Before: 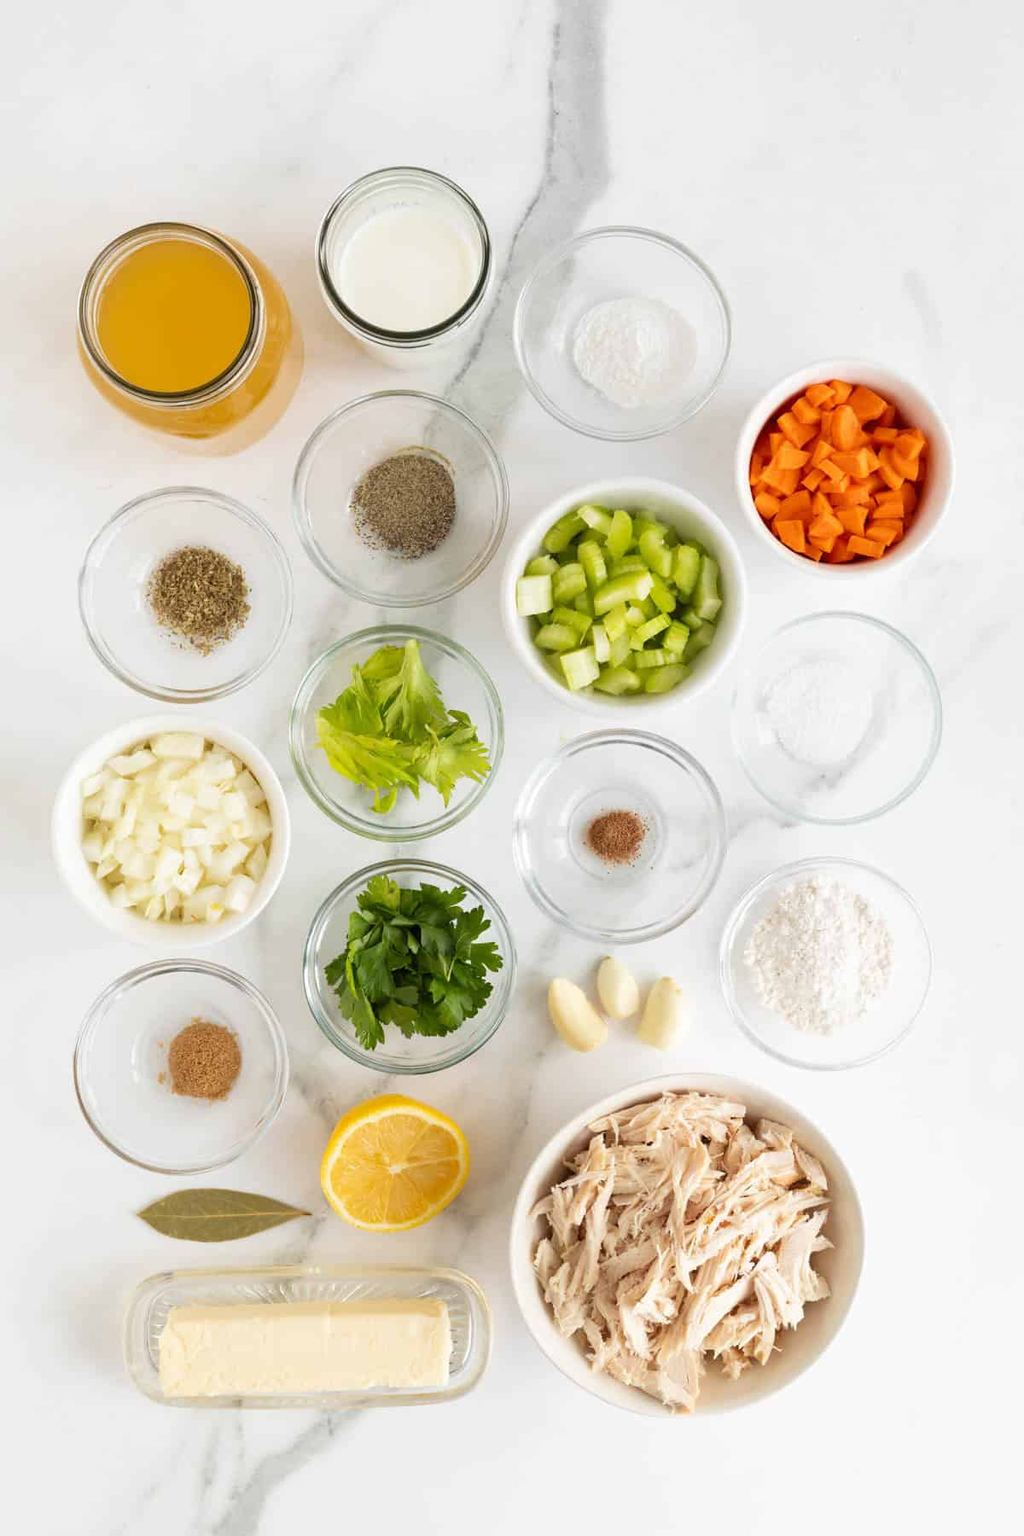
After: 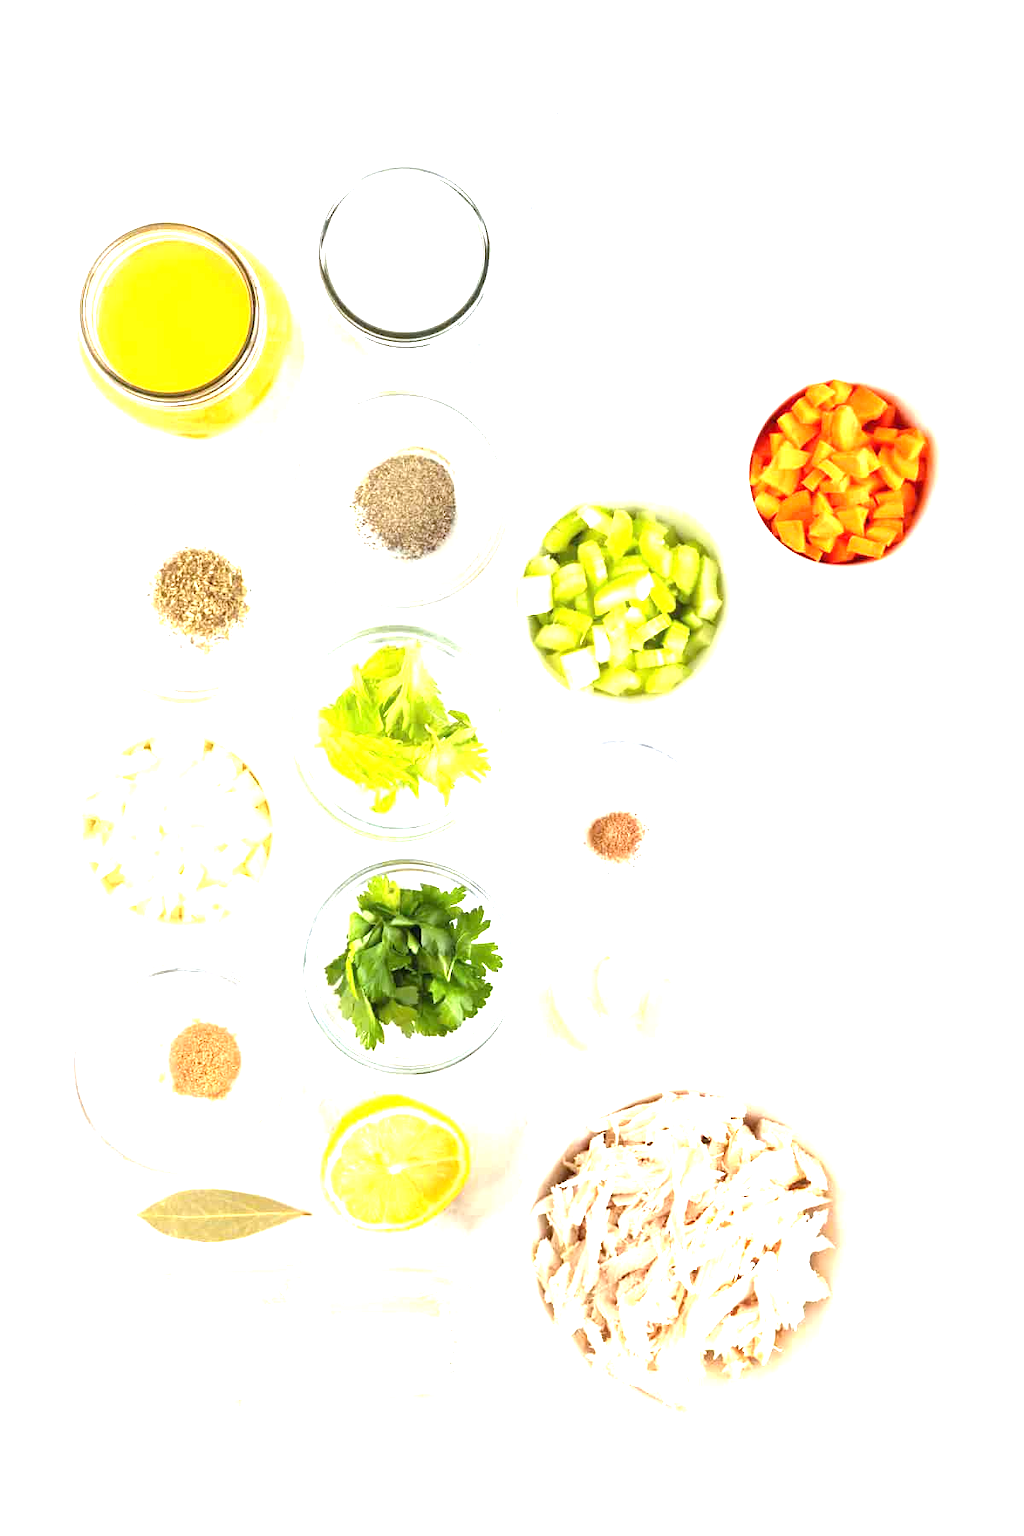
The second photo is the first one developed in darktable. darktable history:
exposure: black level correction 0, exposure 1.741 EV, compensate exposure bias true, compensate highlight preservation false
white balance: red 0.976, blue 1.04
